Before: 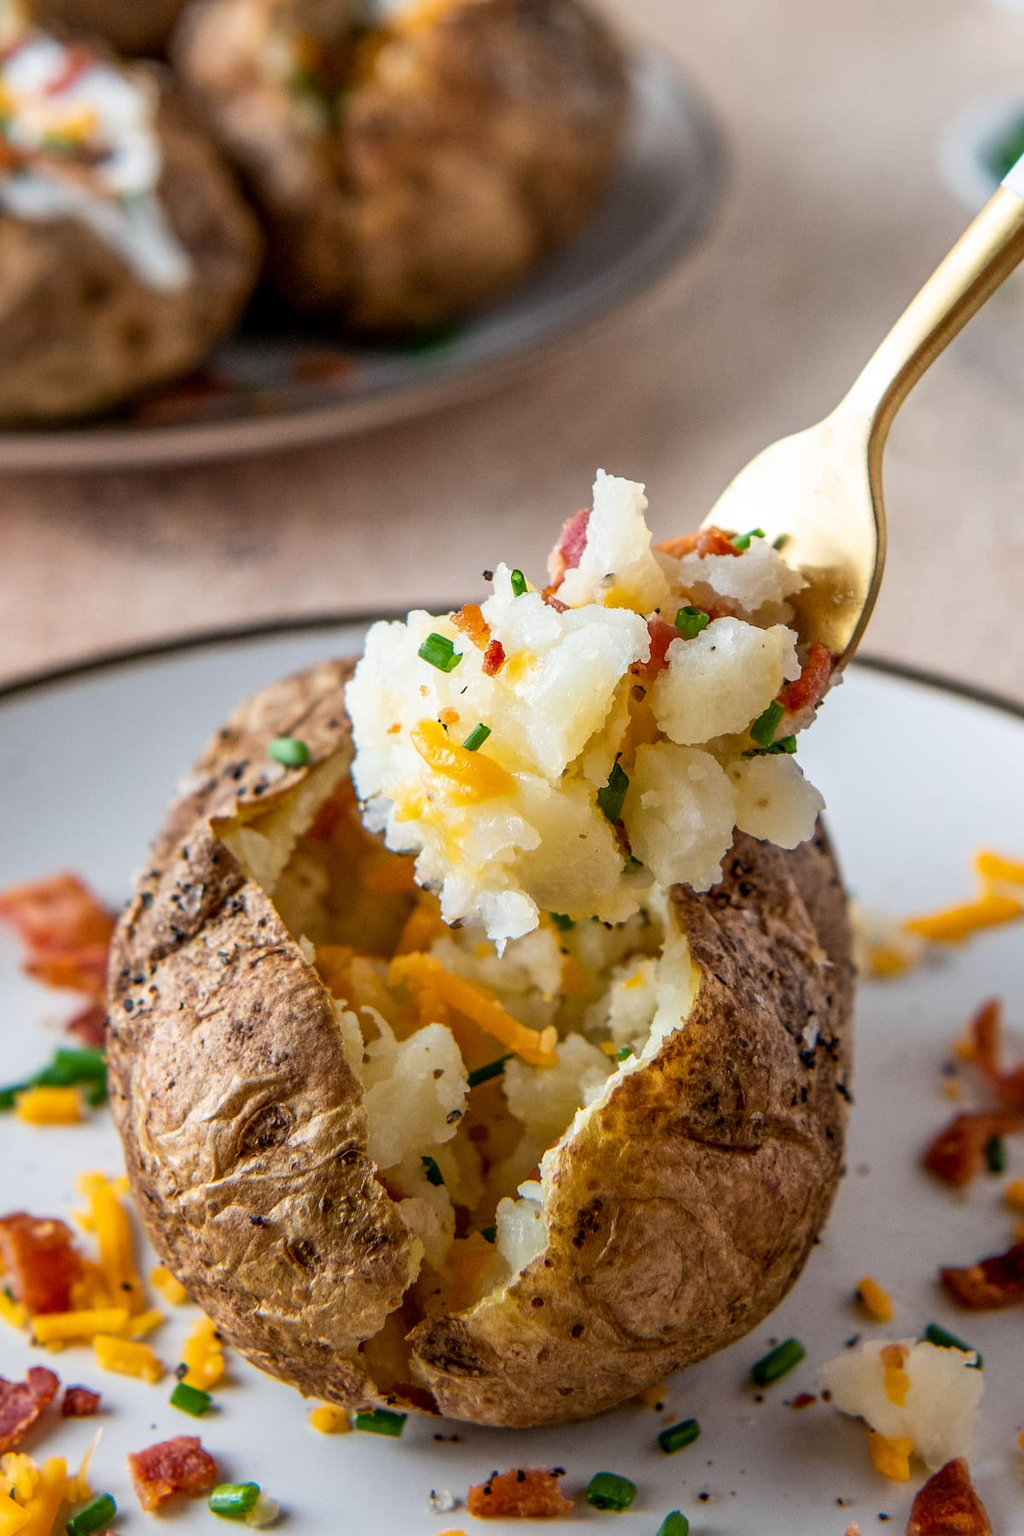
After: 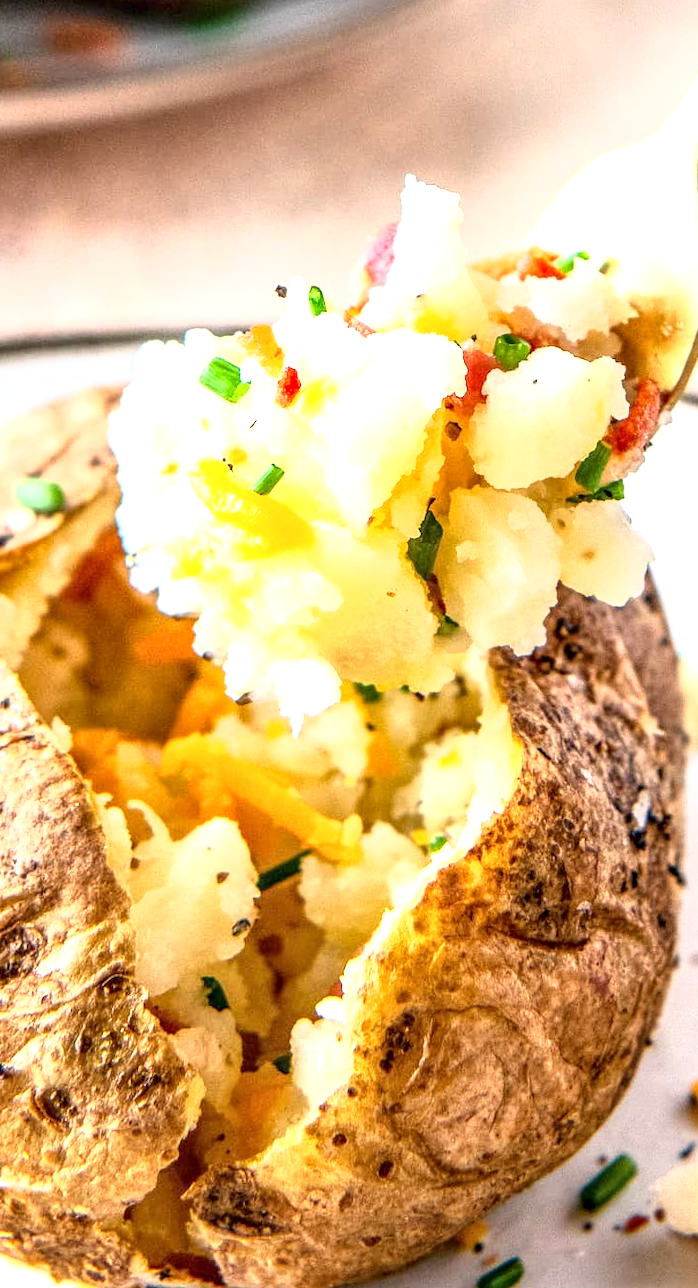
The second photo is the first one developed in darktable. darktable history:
exposure: black level correction 0, exposure 1.1 EV, compensate exposure bias true, compensate highlight preservation false
rotate and perspective: rotation -0.013°, lens shift (vertical) -0.027, lens shift (horizontal) 0.178, crop left 0.016, crop right 0.989, crop top 0.082, crop bottom 0.918
crop and rotate: left 28.256%, top 17.734%, right 12.656%, bottom 3.573%
local contrast: detail 130%
base curve: curves: ch0 [(0, 0) (0.557, 0.834) (1, 1)]
